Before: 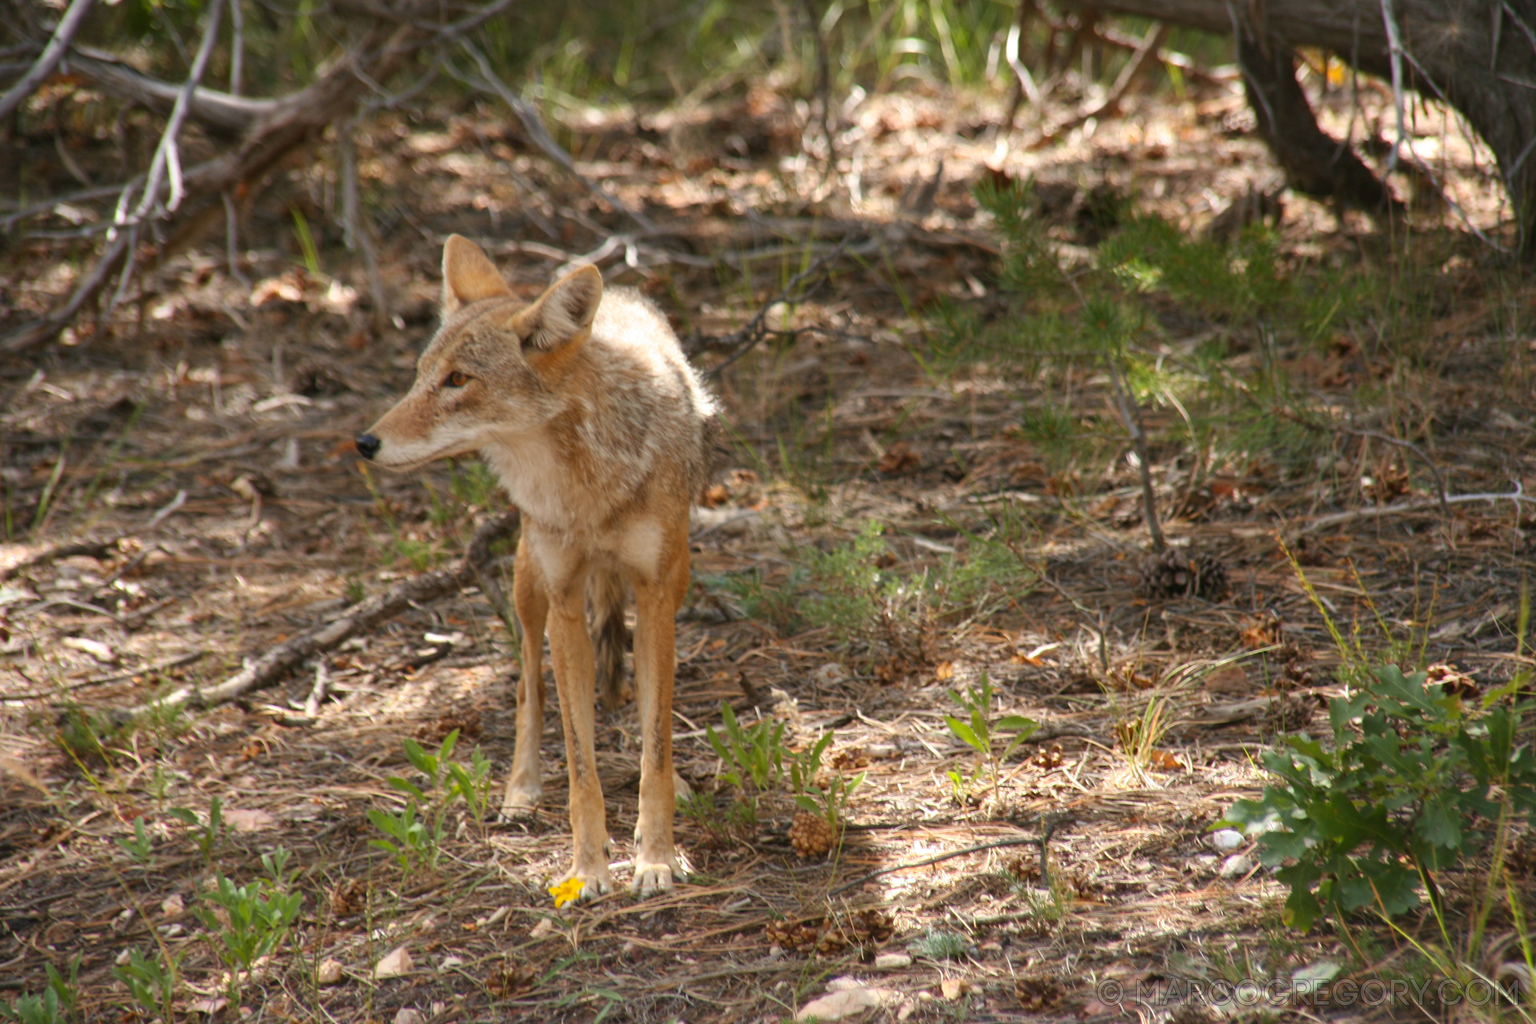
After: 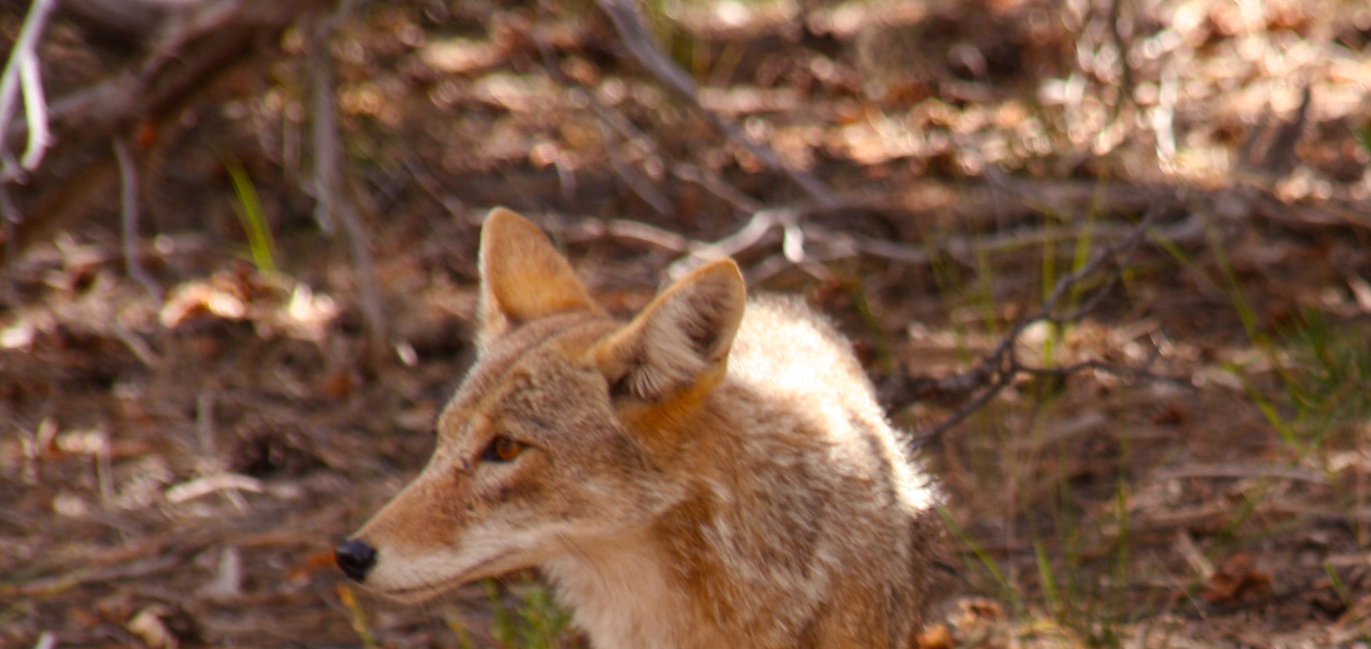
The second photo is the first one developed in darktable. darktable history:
crop: left 10.03%, top 10.705%, right 36.192%, bottom 51.103%
color balance rgb: shadows lift › hue 87.27°, power › luminance -7.685%, power › chroma 1.312%, power › hue 330.52°, perceptual saturation grading › global saturation 19.532%
